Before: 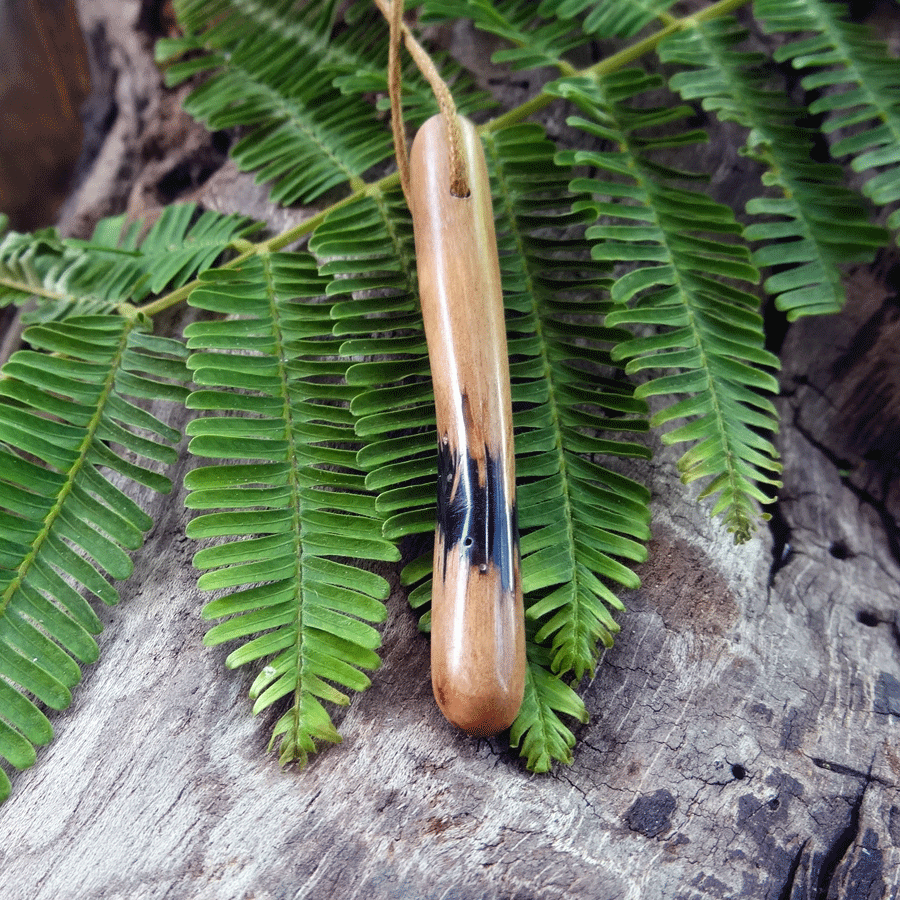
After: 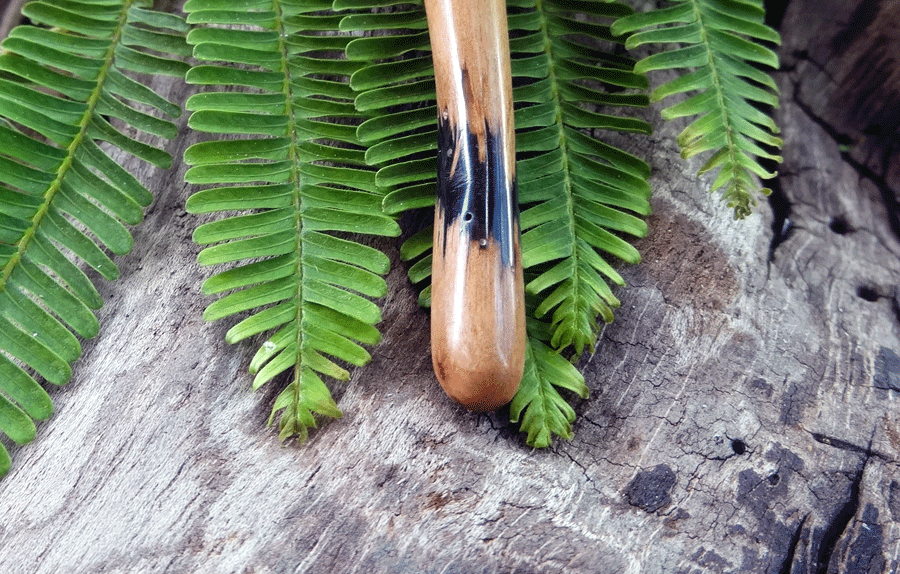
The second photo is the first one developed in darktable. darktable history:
crop and rotate: top 36.118%
levels: mode automatic, levels [0.514, 0.759, 1]
